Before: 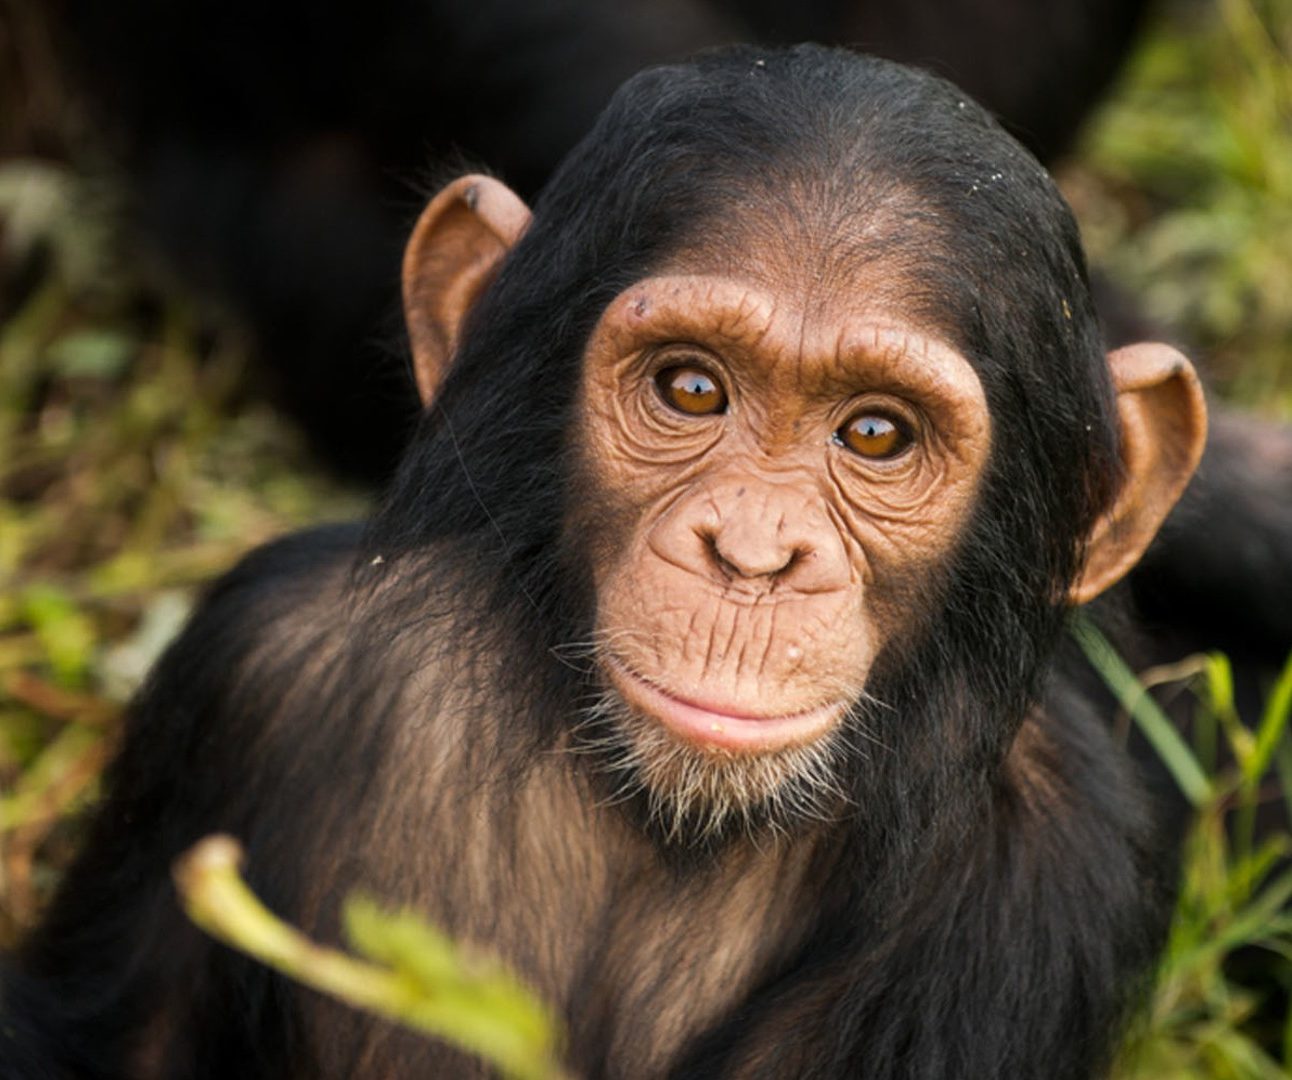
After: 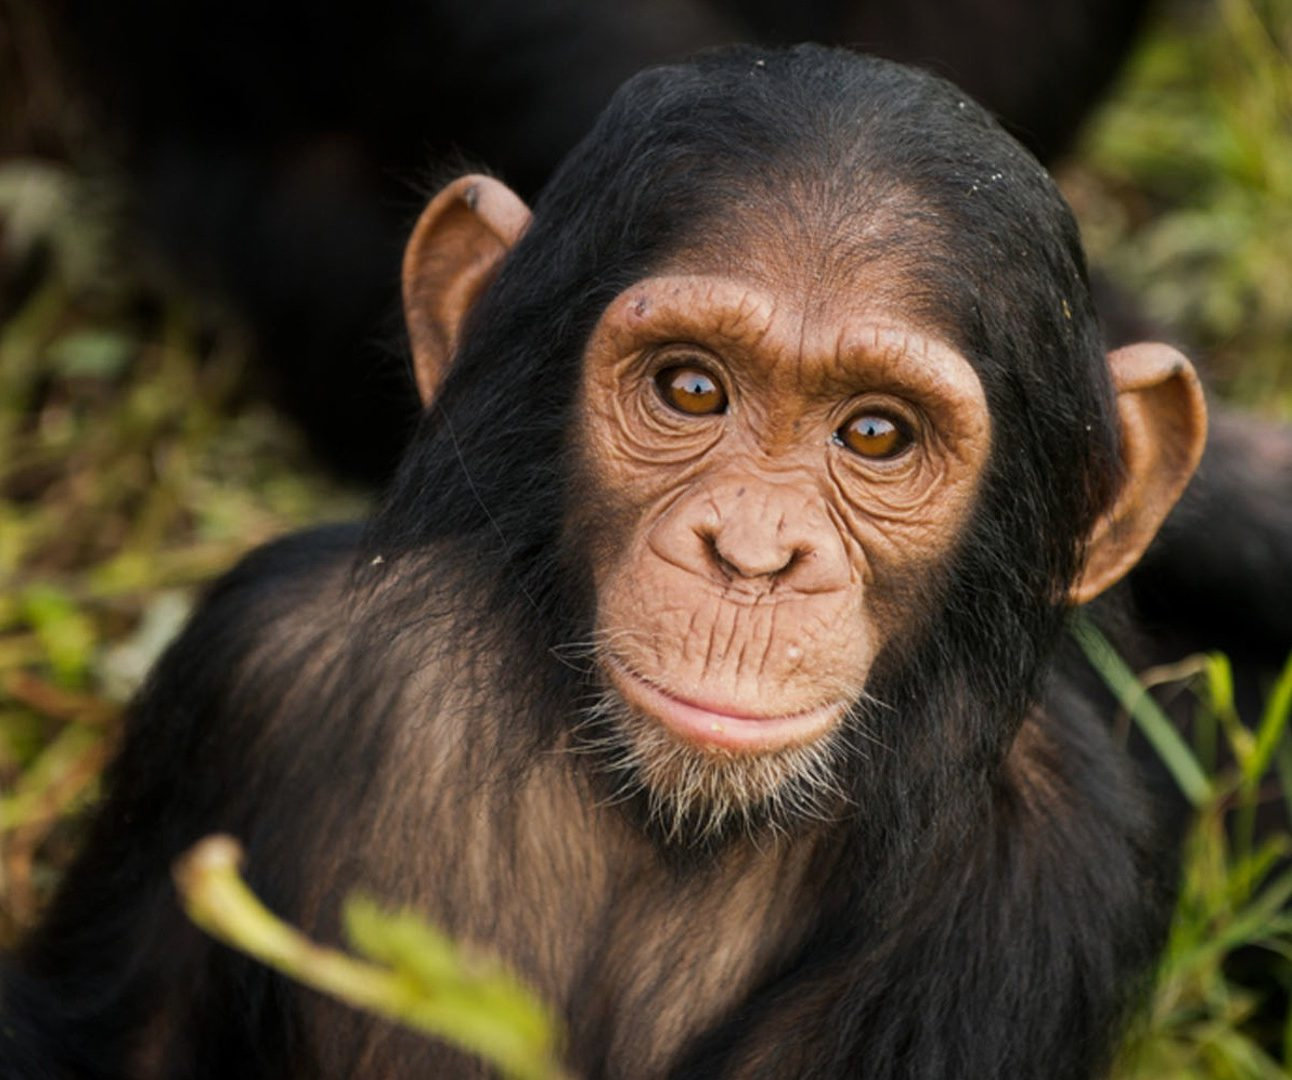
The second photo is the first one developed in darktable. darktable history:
exposure: exposure -0.242 EV, compensate highlight preservation false
